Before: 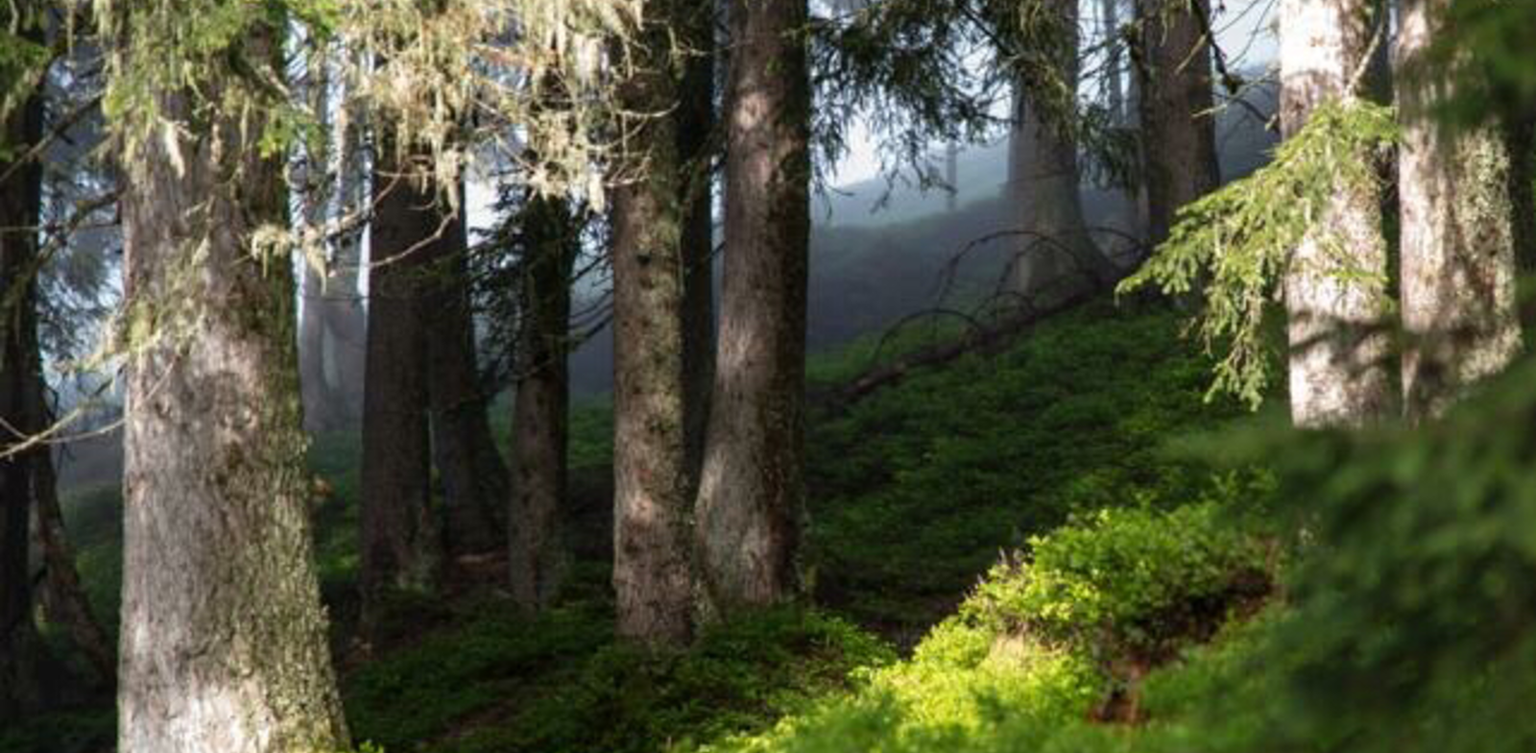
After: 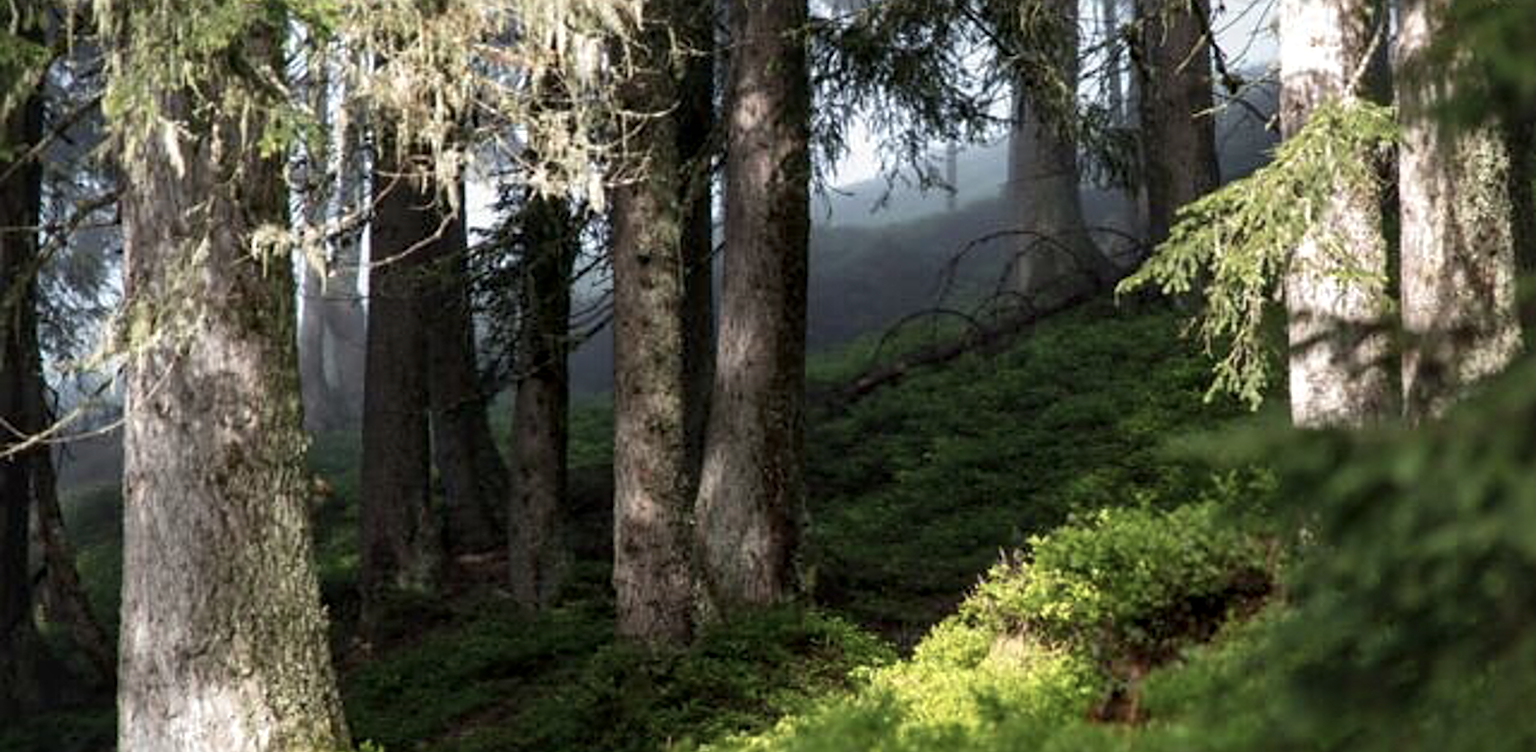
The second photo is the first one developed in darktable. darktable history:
local contrast: mode bilateral grid, contrast 25, coarseness 50, detail 123%, midtone range 0.2
sharpen: on, module defaults
color correction: saturation 0.8
